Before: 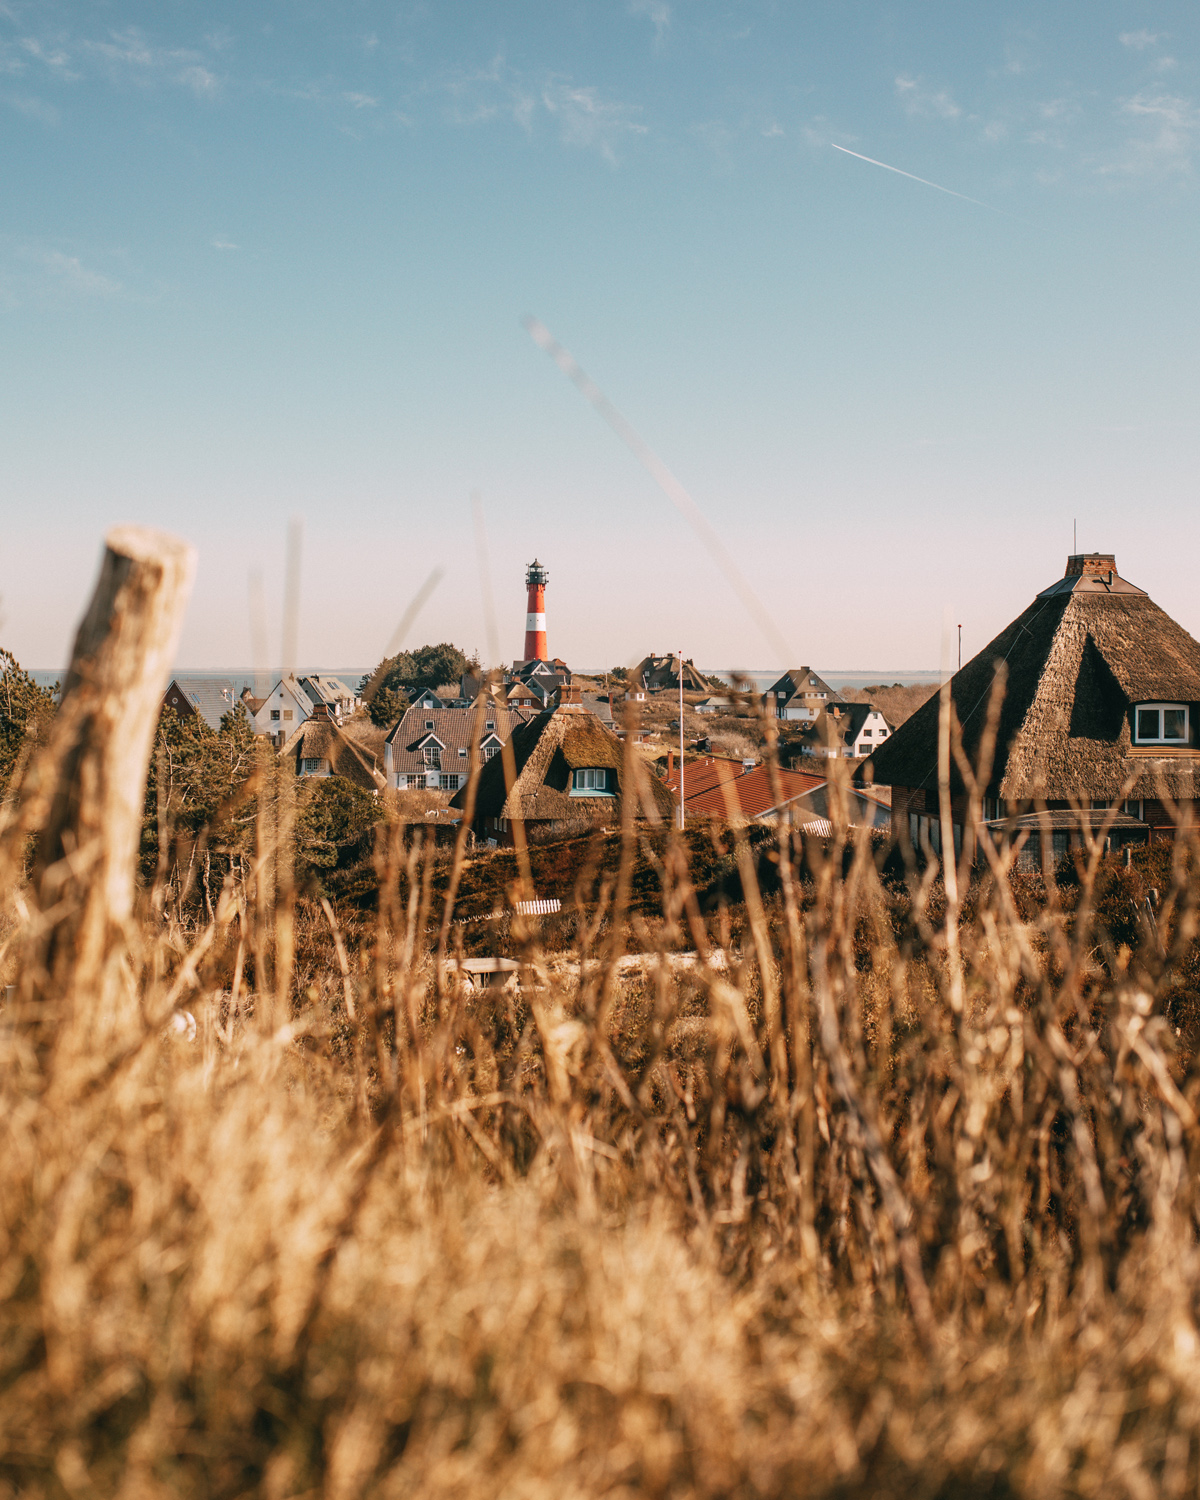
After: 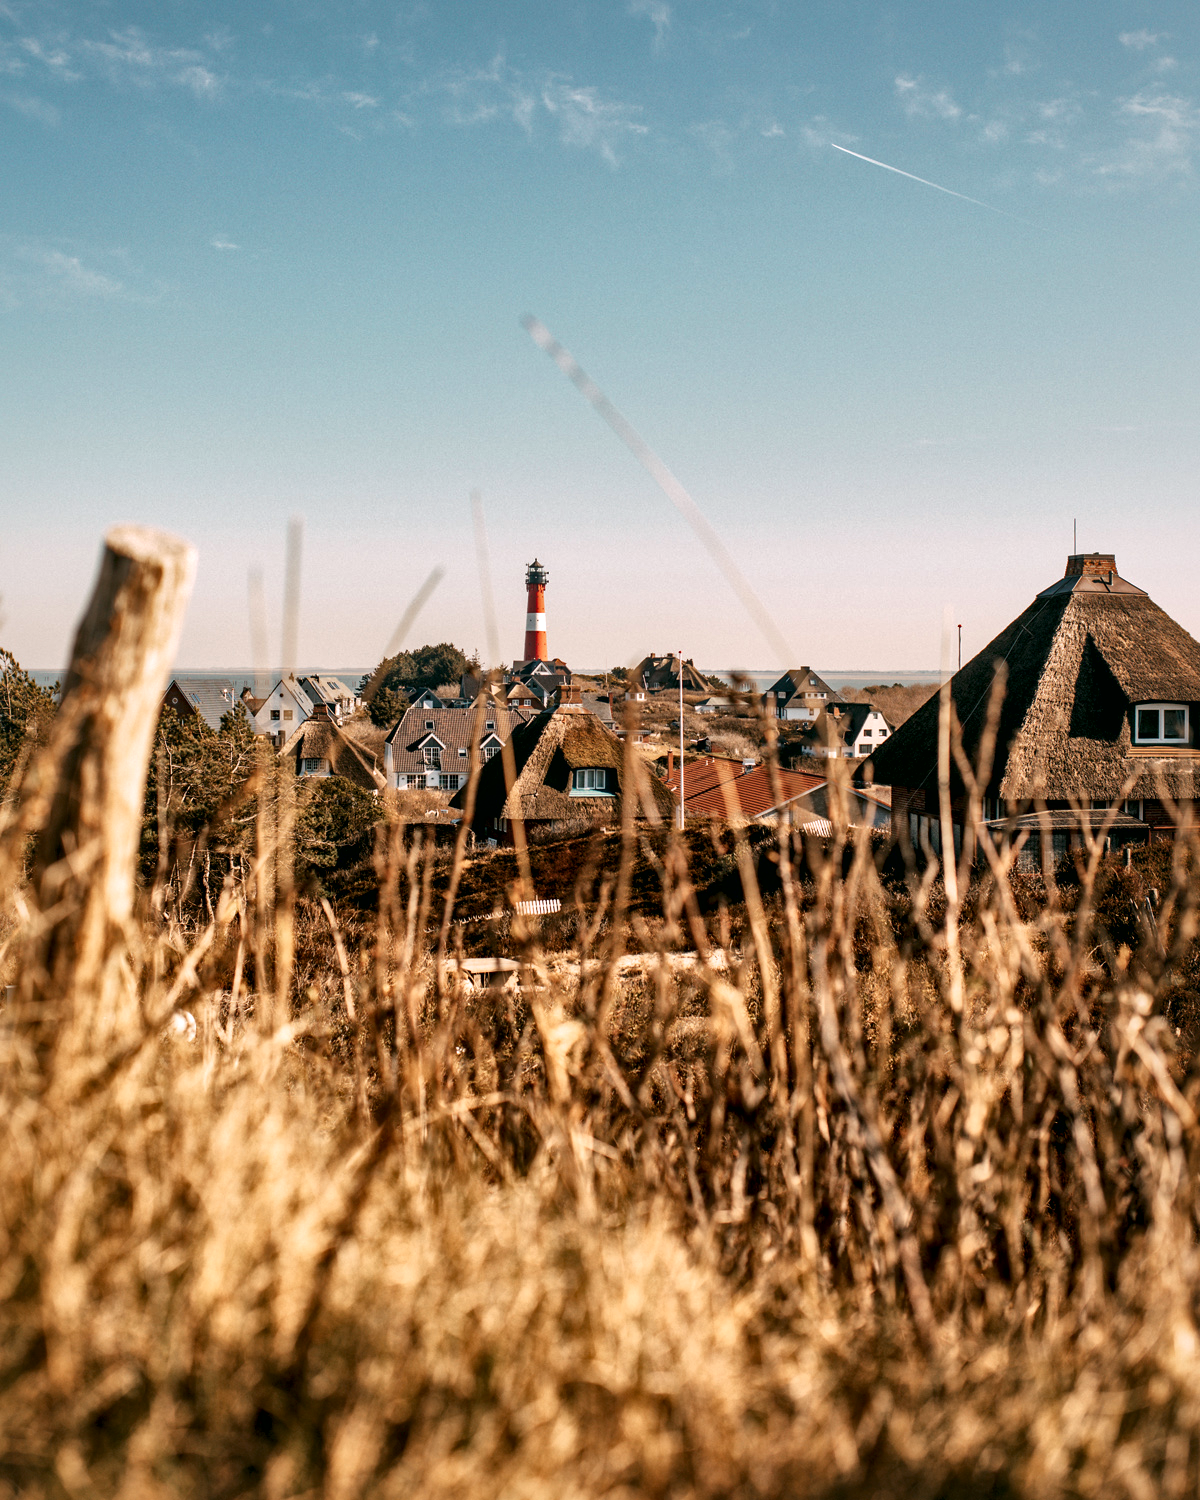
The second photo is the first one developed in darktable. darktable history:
local contrast: mode bilateral grid, contrast 70, coarseness 75, detail 180%, midtone range 0.2
haze removal: compatibility mode true, adaptive false
